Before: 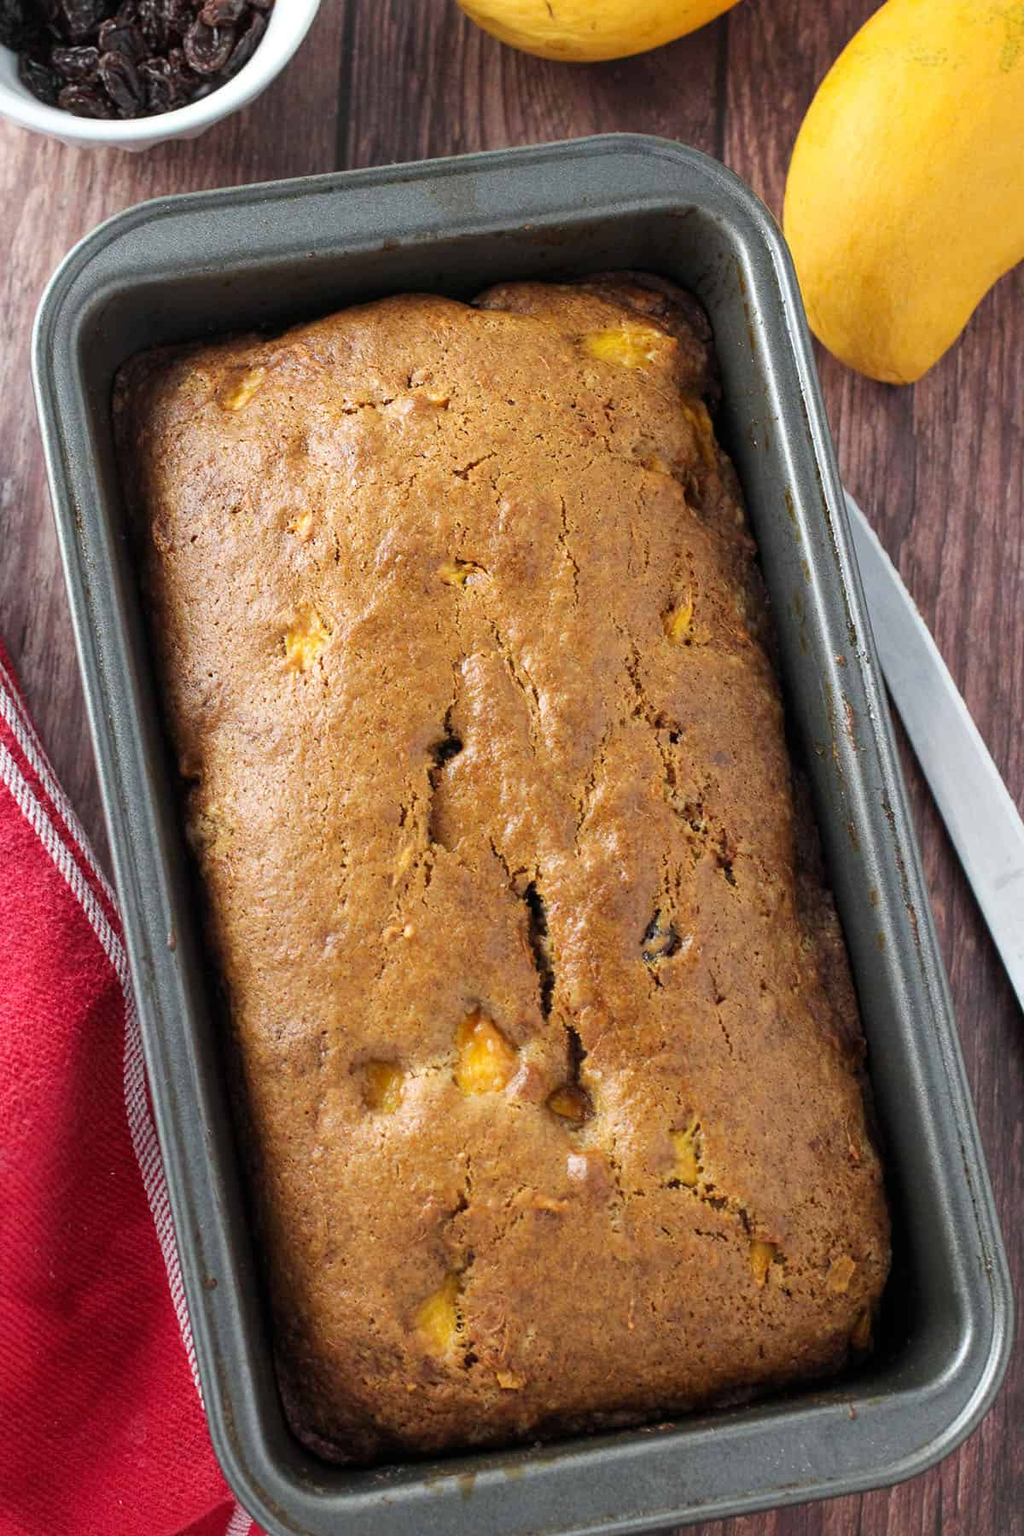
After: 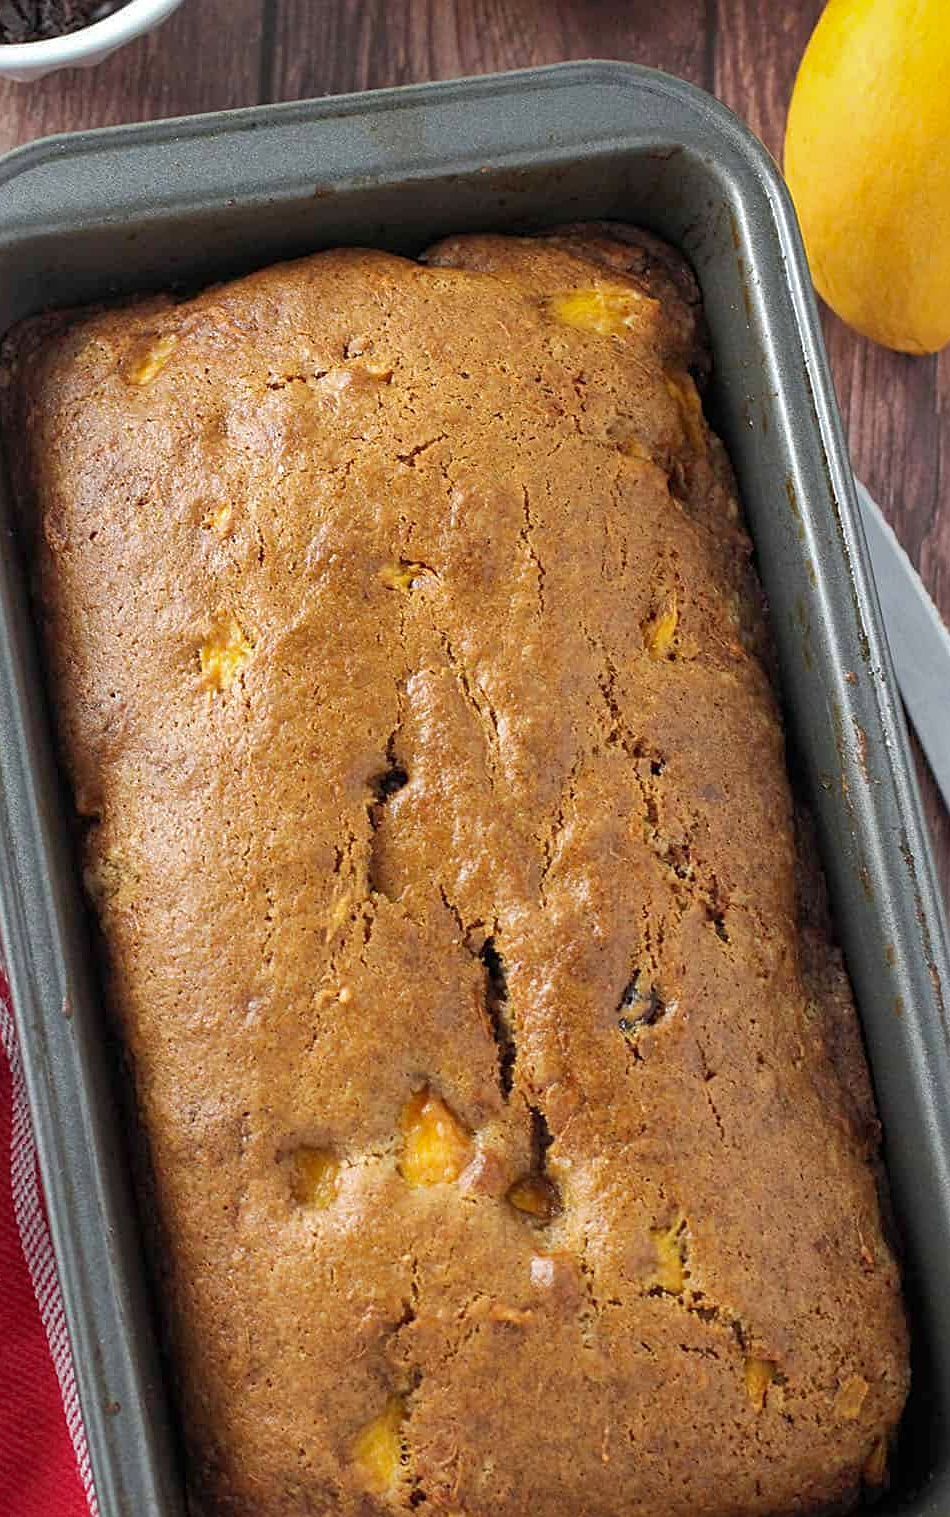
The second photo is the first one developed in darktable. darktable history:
crop: left 11.225%, top 5.381%, right 9.565%, bottom 10.314%
shadows and highlights: on, module defaults
sharpen: on, module defaults
